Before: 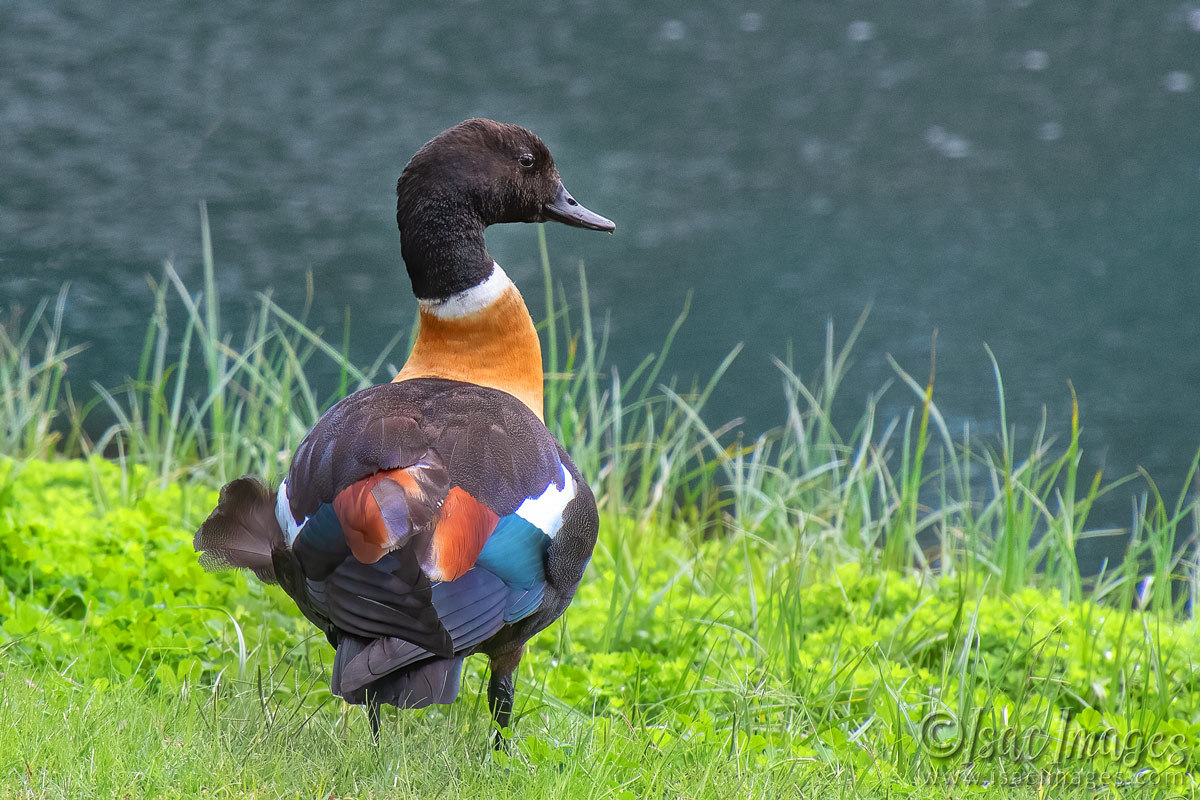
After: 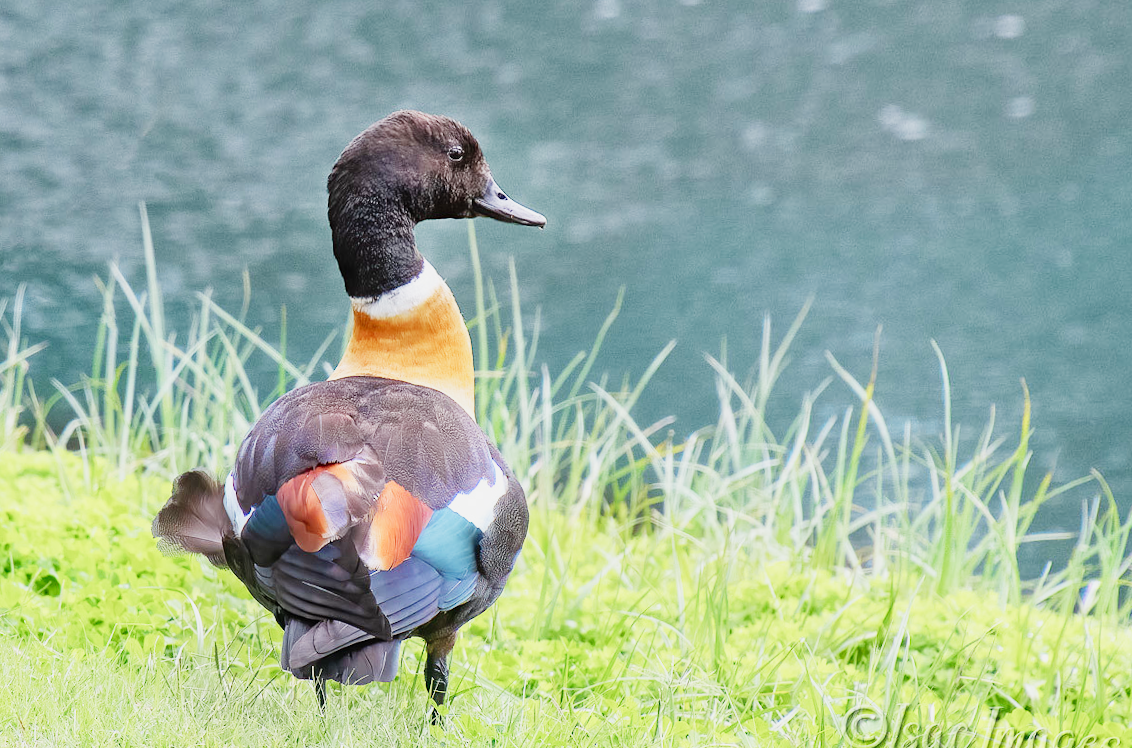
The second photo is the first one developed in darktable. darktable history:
rotate and perspective: rotation 0.062°, lens shift (vertical) 0.115, lens shift (horizontal) -0.133, crop left 0.047, crop right 0.94, crop top 0.061, crop bottom 0.94
exposure: black level correction 0, exposure 1.4 EV, compensate highlight preservation false
sigmoid: skew -0.2, preserve hue 0%, red attenuation 0.1, red rotation 0.035, green attenuation 0.1, green rotation -0.017, blue attenuation 0.15, blue rotation -0.052, base primaries Rec2020
